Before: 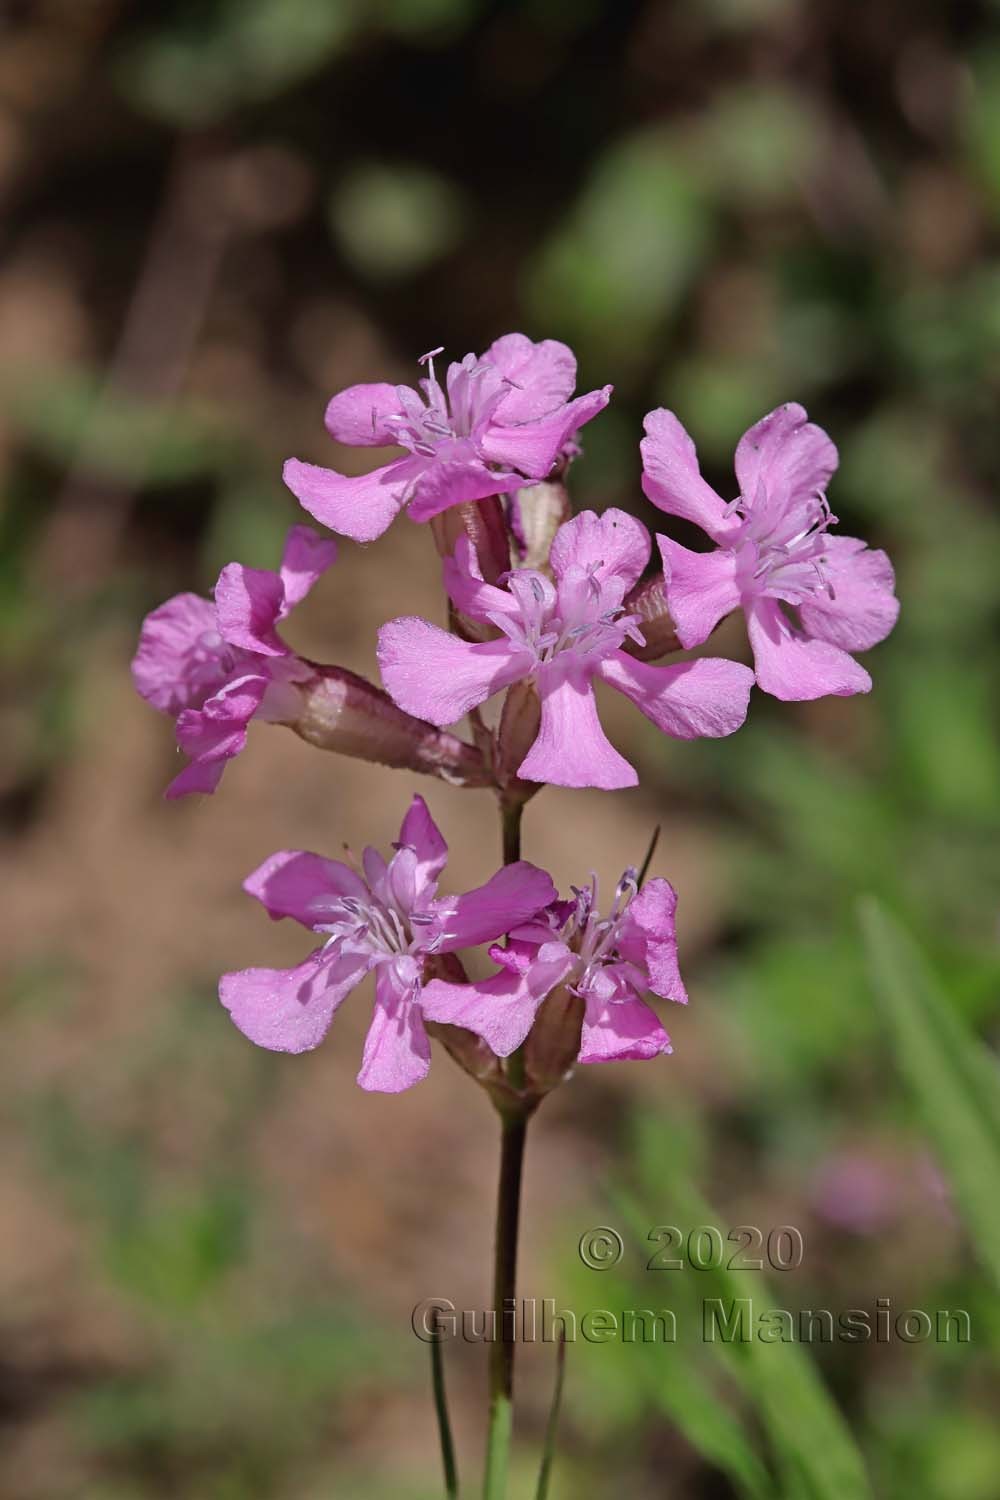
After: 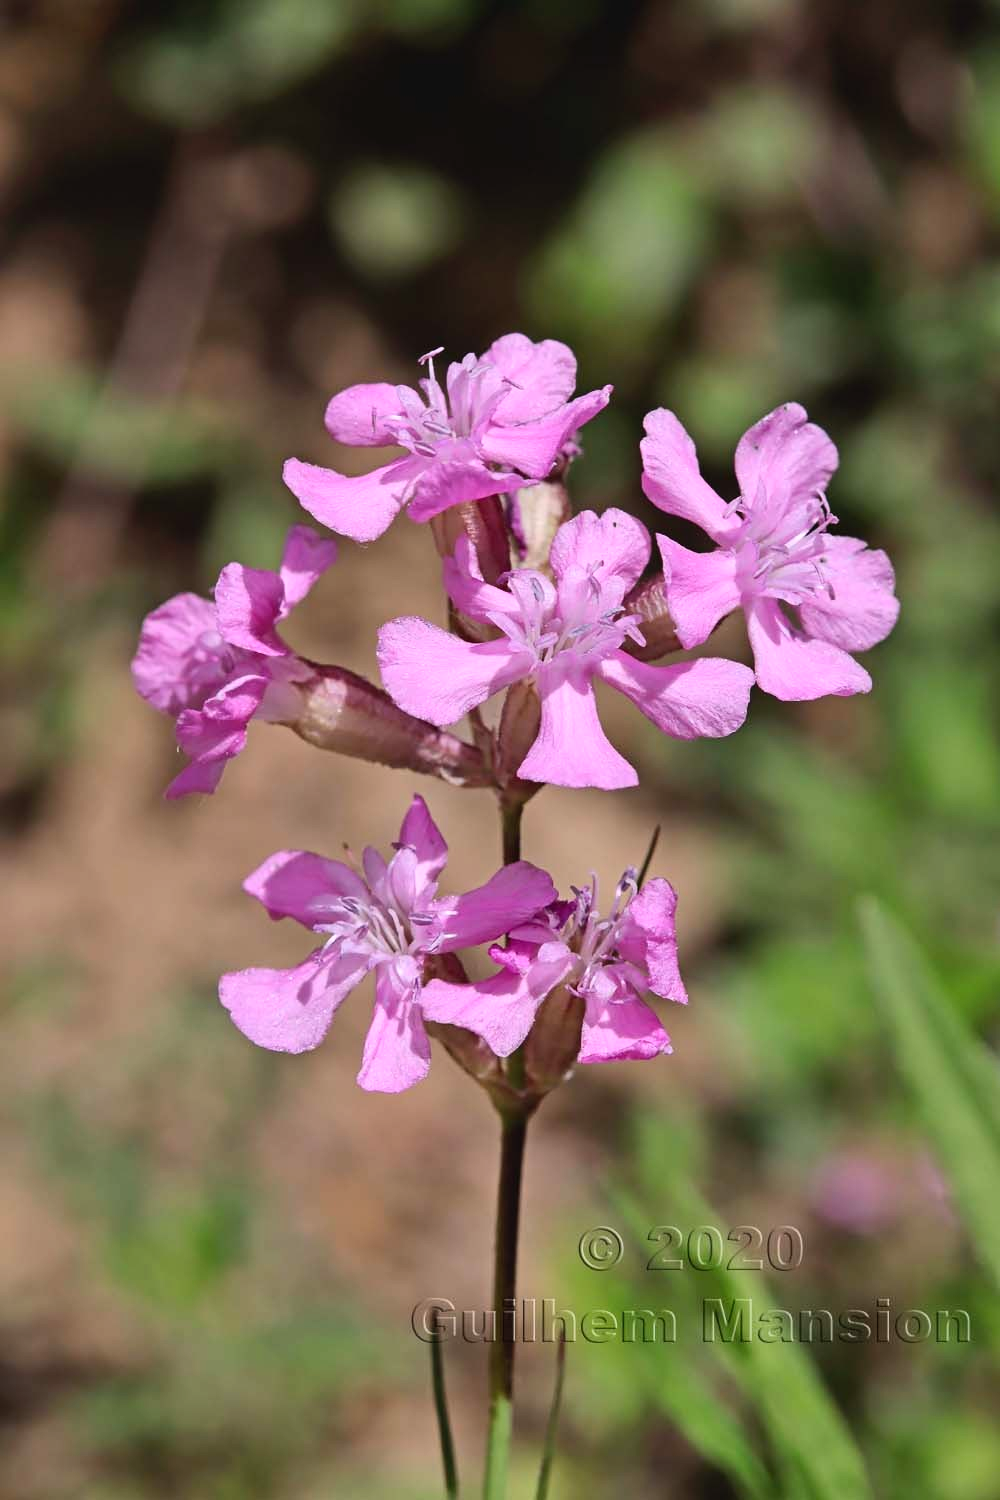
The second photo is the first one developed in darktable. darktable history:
contrast brightness saturation: contrast 0.198, brightness 0.15, saturation 0.145
